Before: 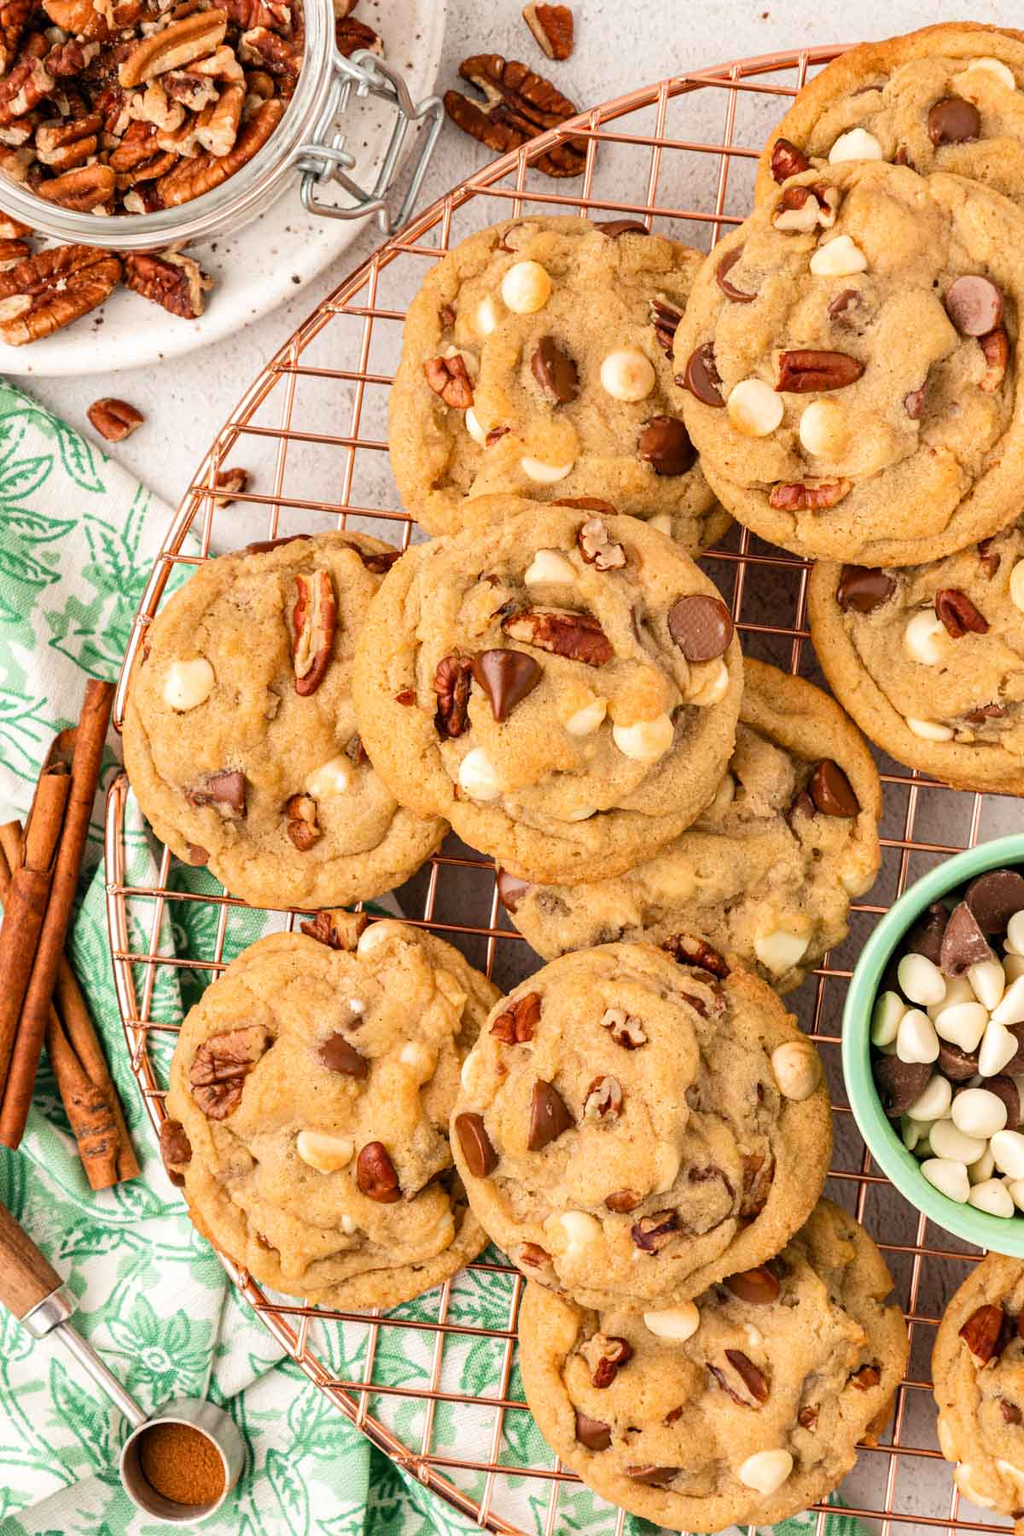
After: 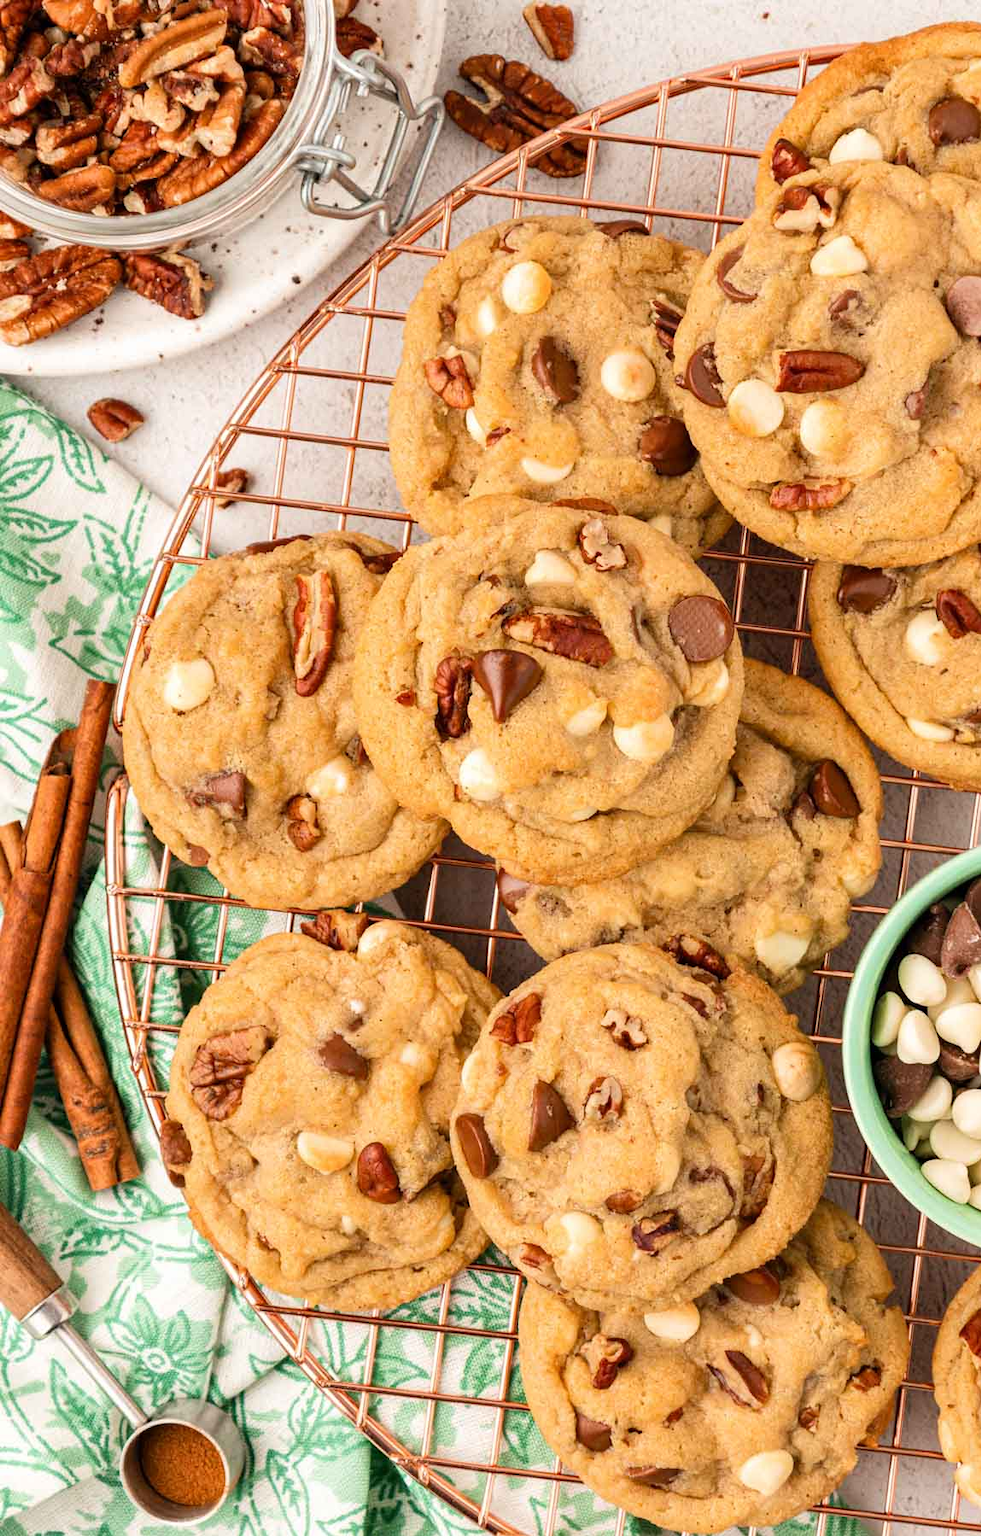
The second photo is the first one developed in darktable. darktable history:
crop: right 4.191%, bottom 0.022%
